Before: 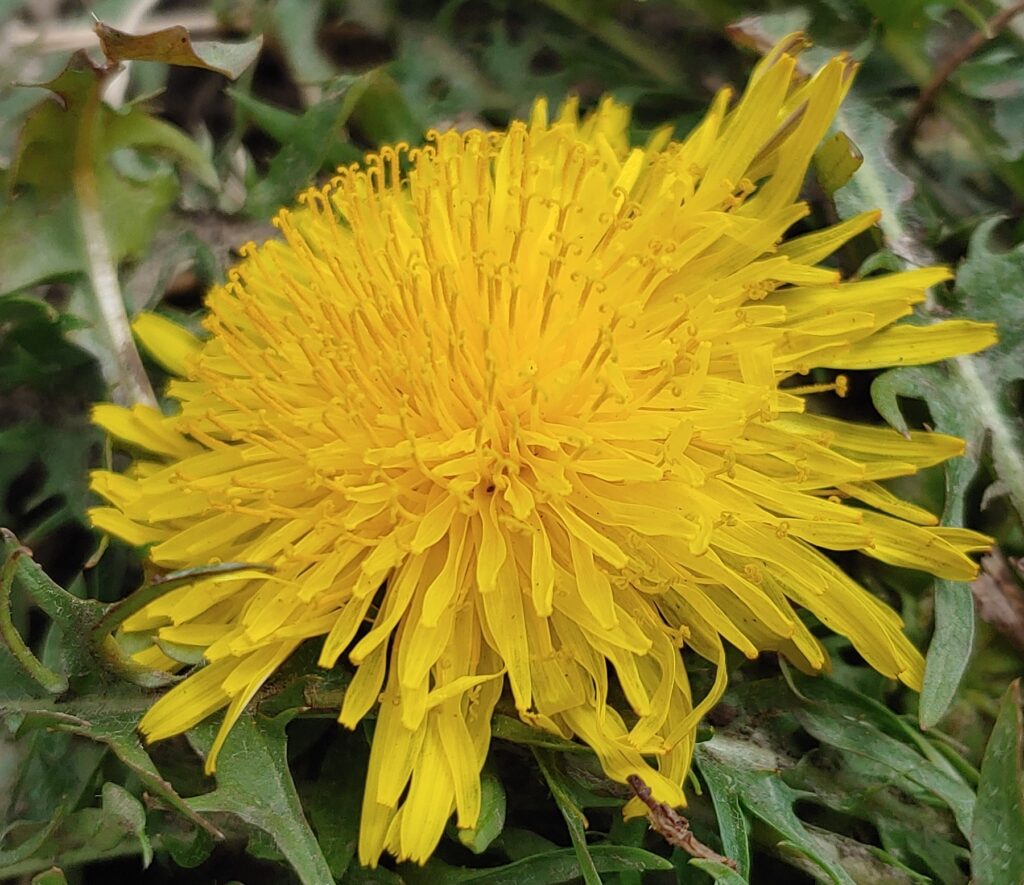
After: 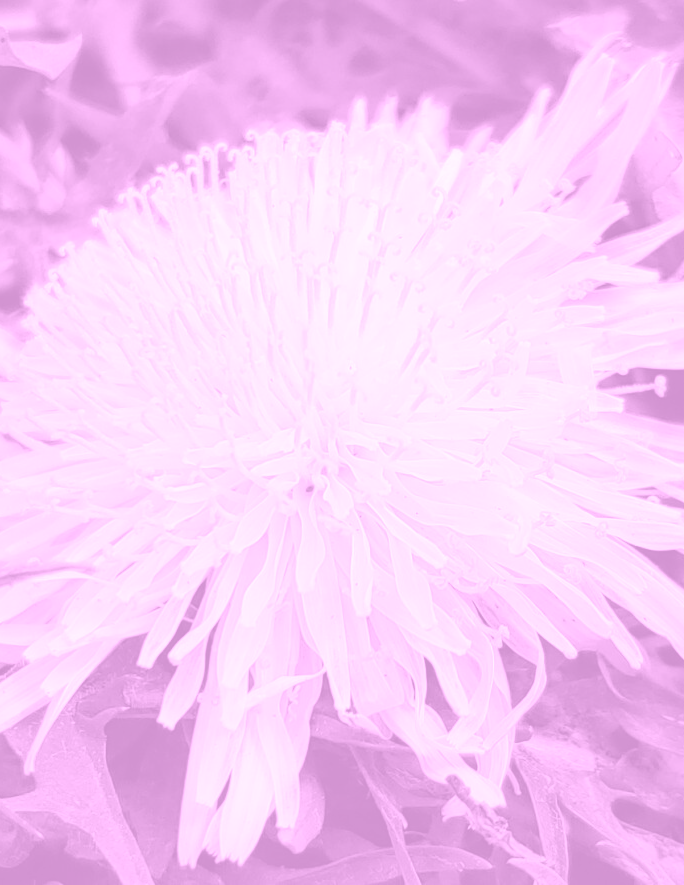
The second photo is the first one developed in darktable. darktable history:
crop and rotate: left 17.732%, right 15.423%
colorize: hue 331.2°, saturation 75%, source mix 30.28%, lightness 70.52%, version 1
color zones: curves: ch0 [(0.018, 0.548) (0.197, 0.654) (0.425, 0.447) (0.605, 0.658) (0.732, 0.579)]; ch1 [(0.105, 0.531) (0.224, 0.531) (0.386, 0.39) (0.618, 0.456) (0.732, 0.456) (0.956, 0.421)]; ch2 [(0.039, 0.583) (0.215, 0.465) (0.399, 0.544) (0.465, 0.548) (0.614, 0.447) (0.724, 0.43) (0.882, 0.623) (0.956, 0.632)]
